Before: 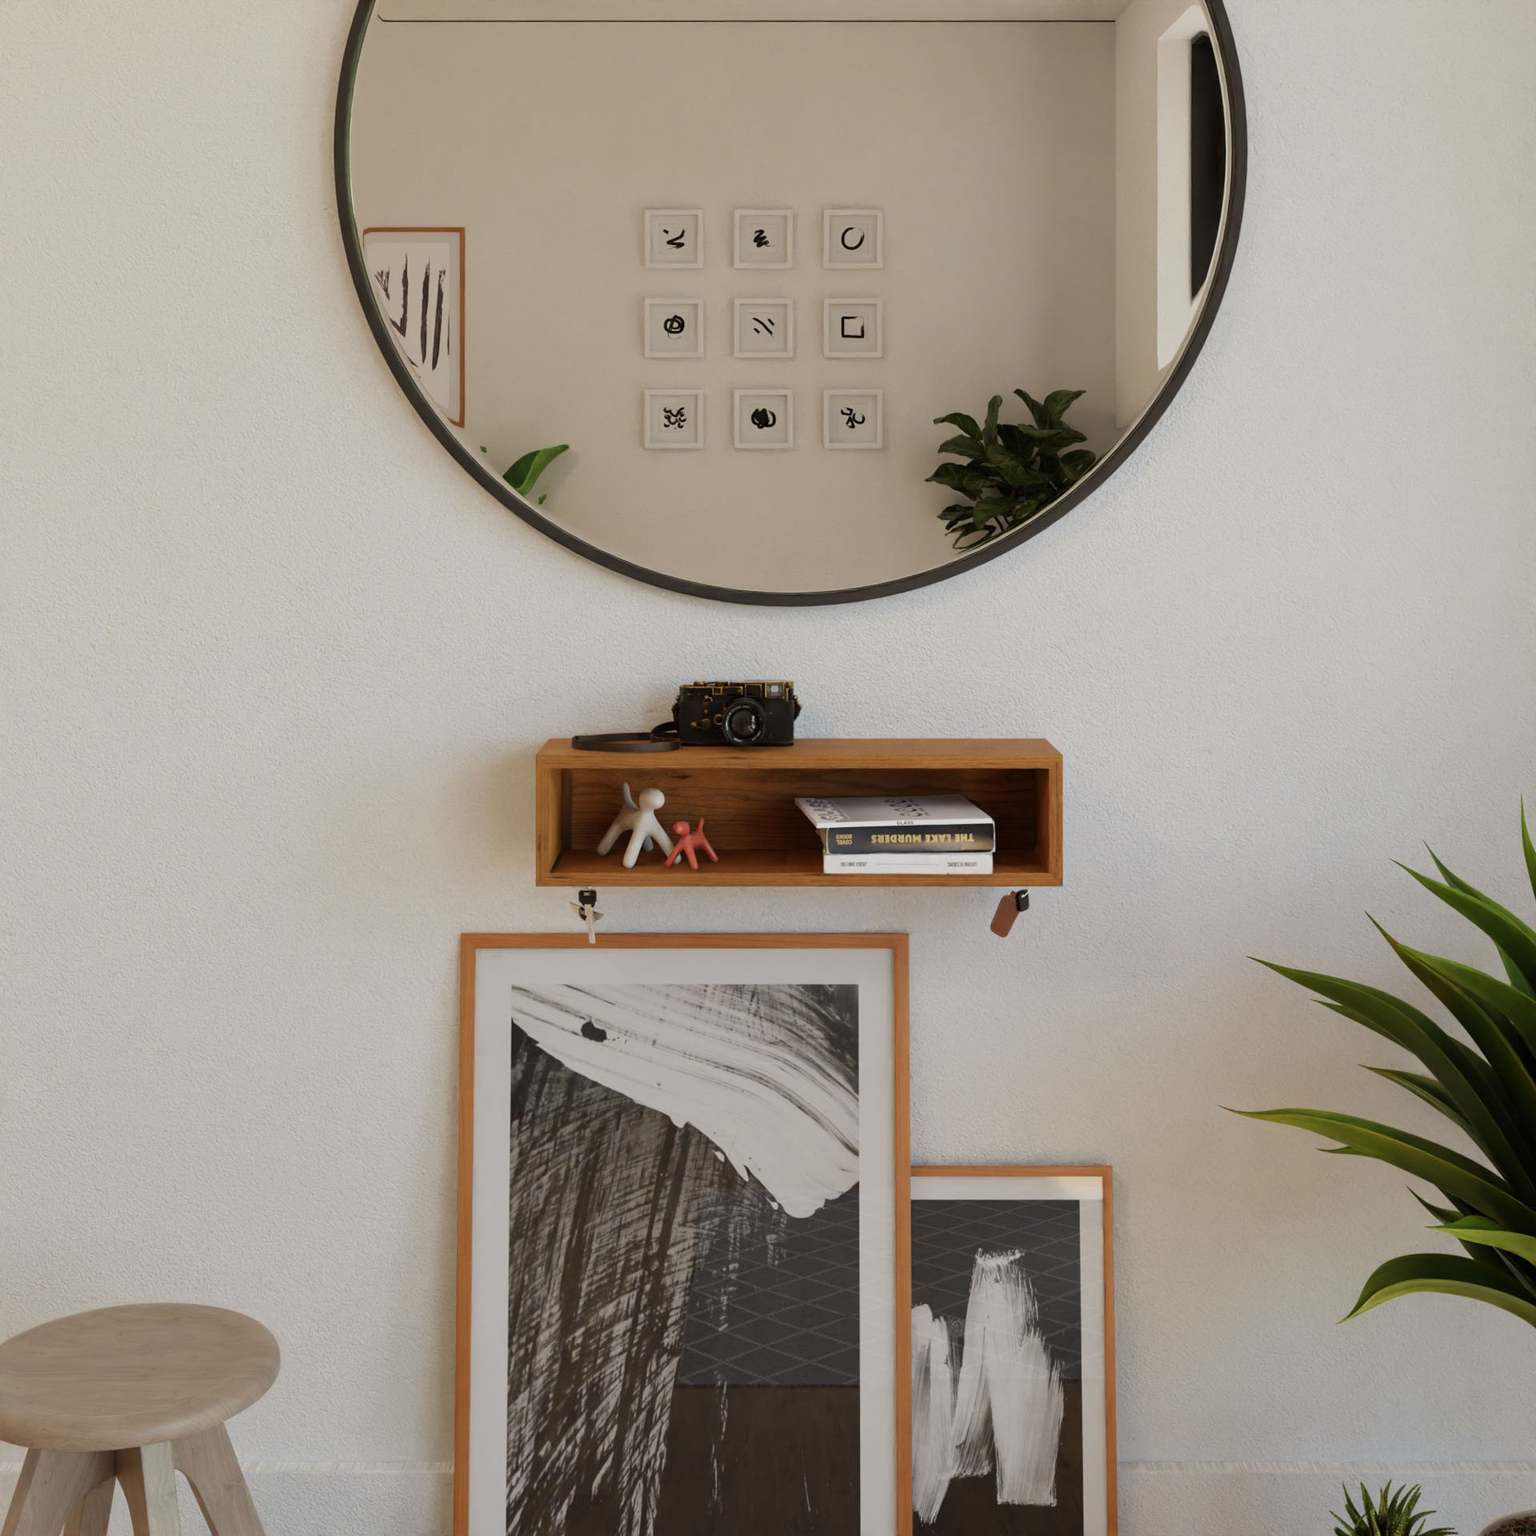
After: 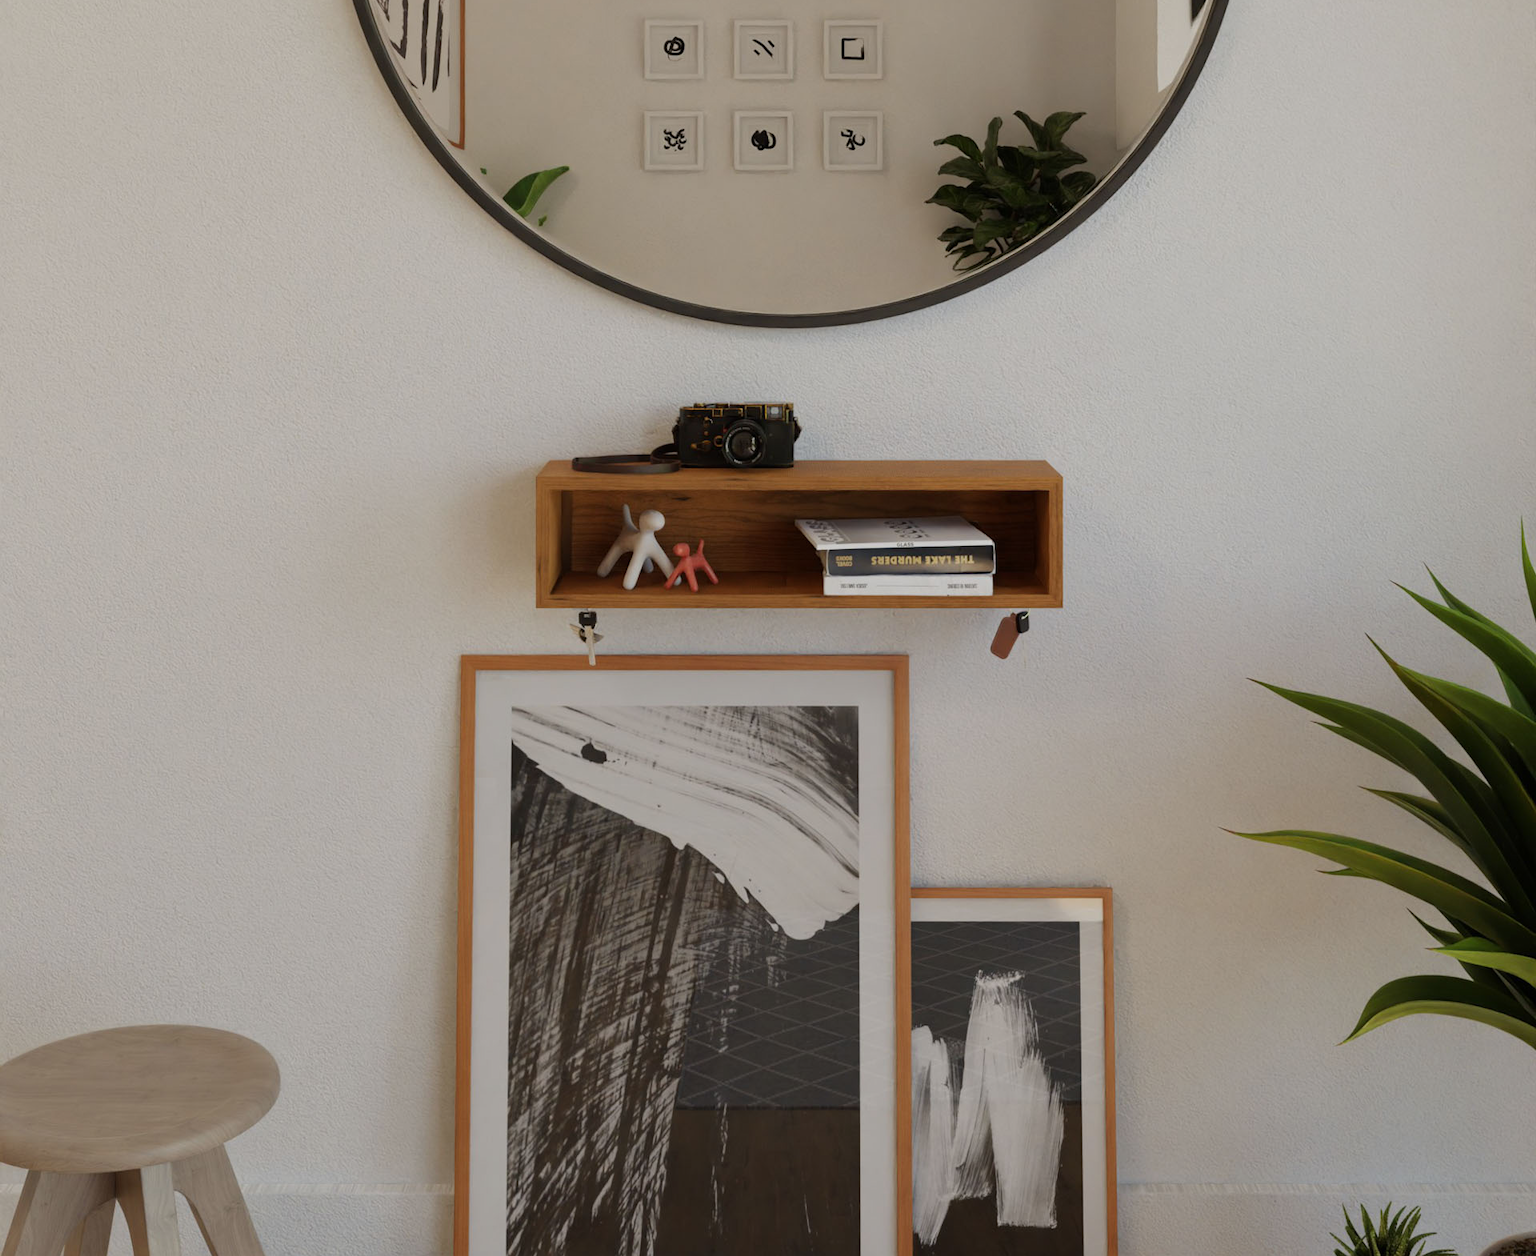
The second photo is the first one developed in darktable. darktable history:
crop and rotate: top 18.145%
exposure: exposure -0.216 EV, compensate highlight preservation false
